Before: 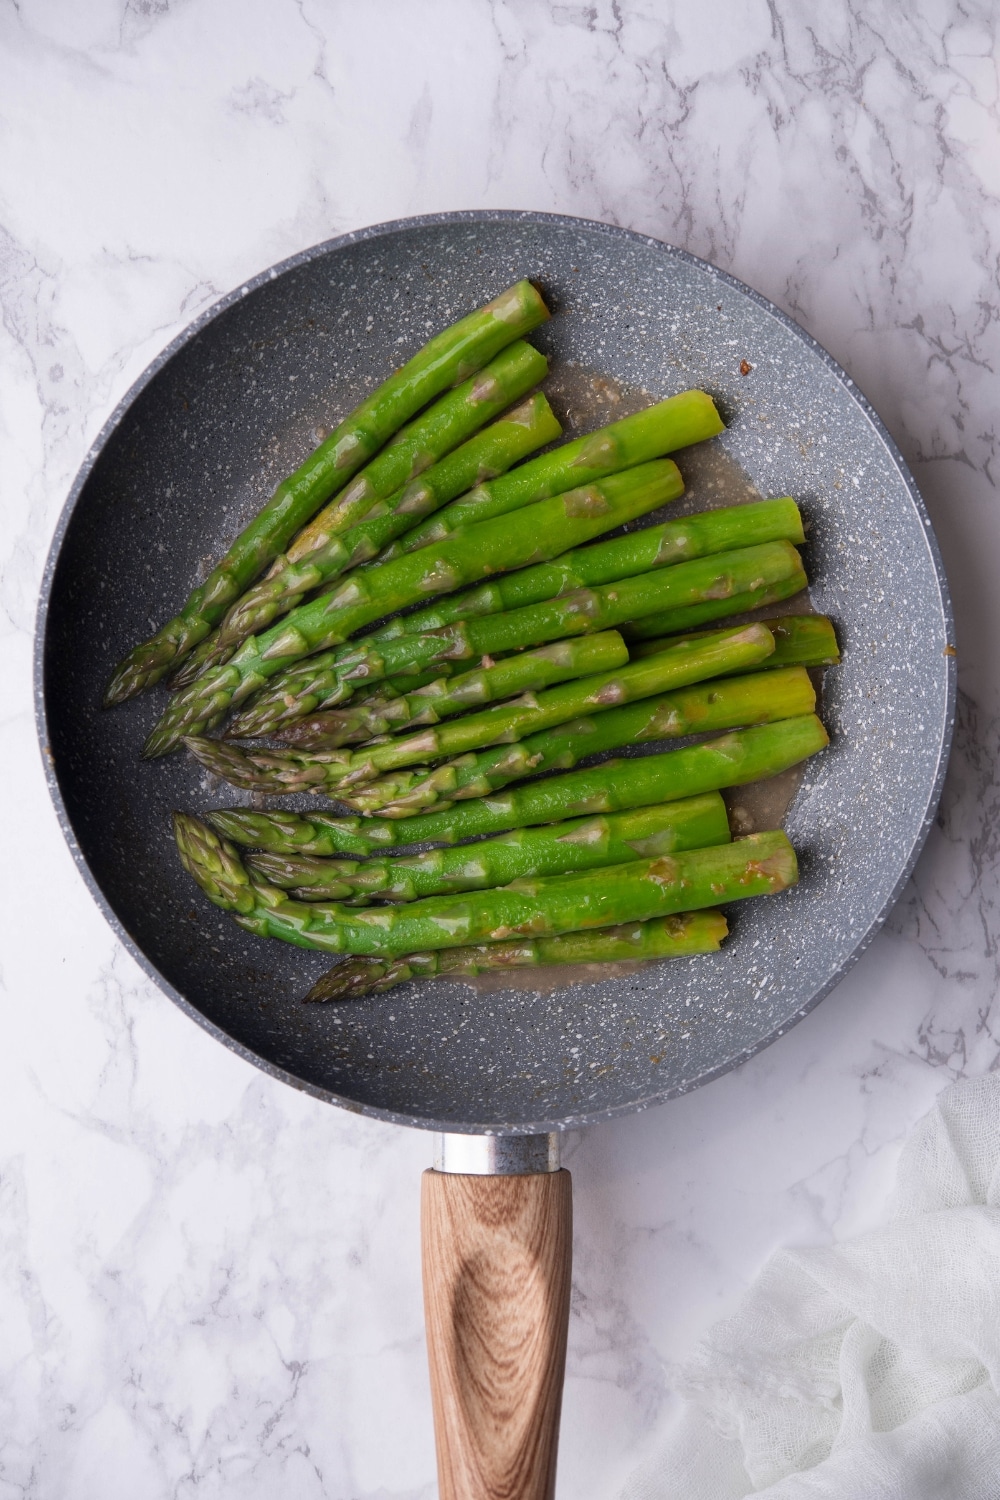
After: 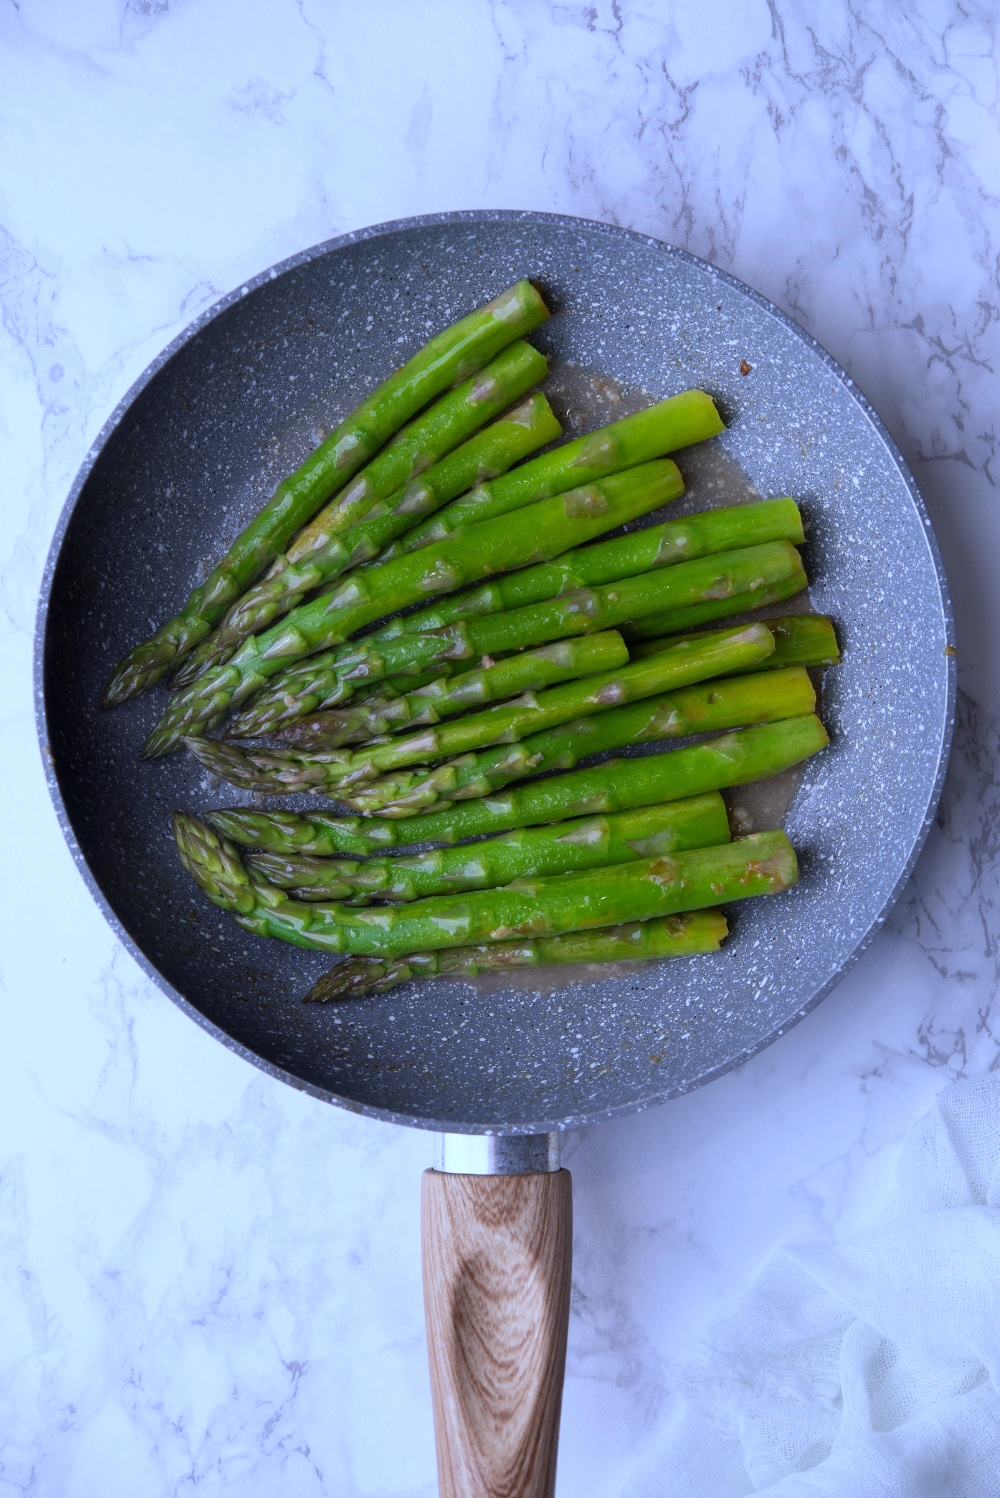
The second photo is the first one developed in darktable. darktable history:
crop: bottom 0.071%
white balance: red 0.871, blue 1.249
